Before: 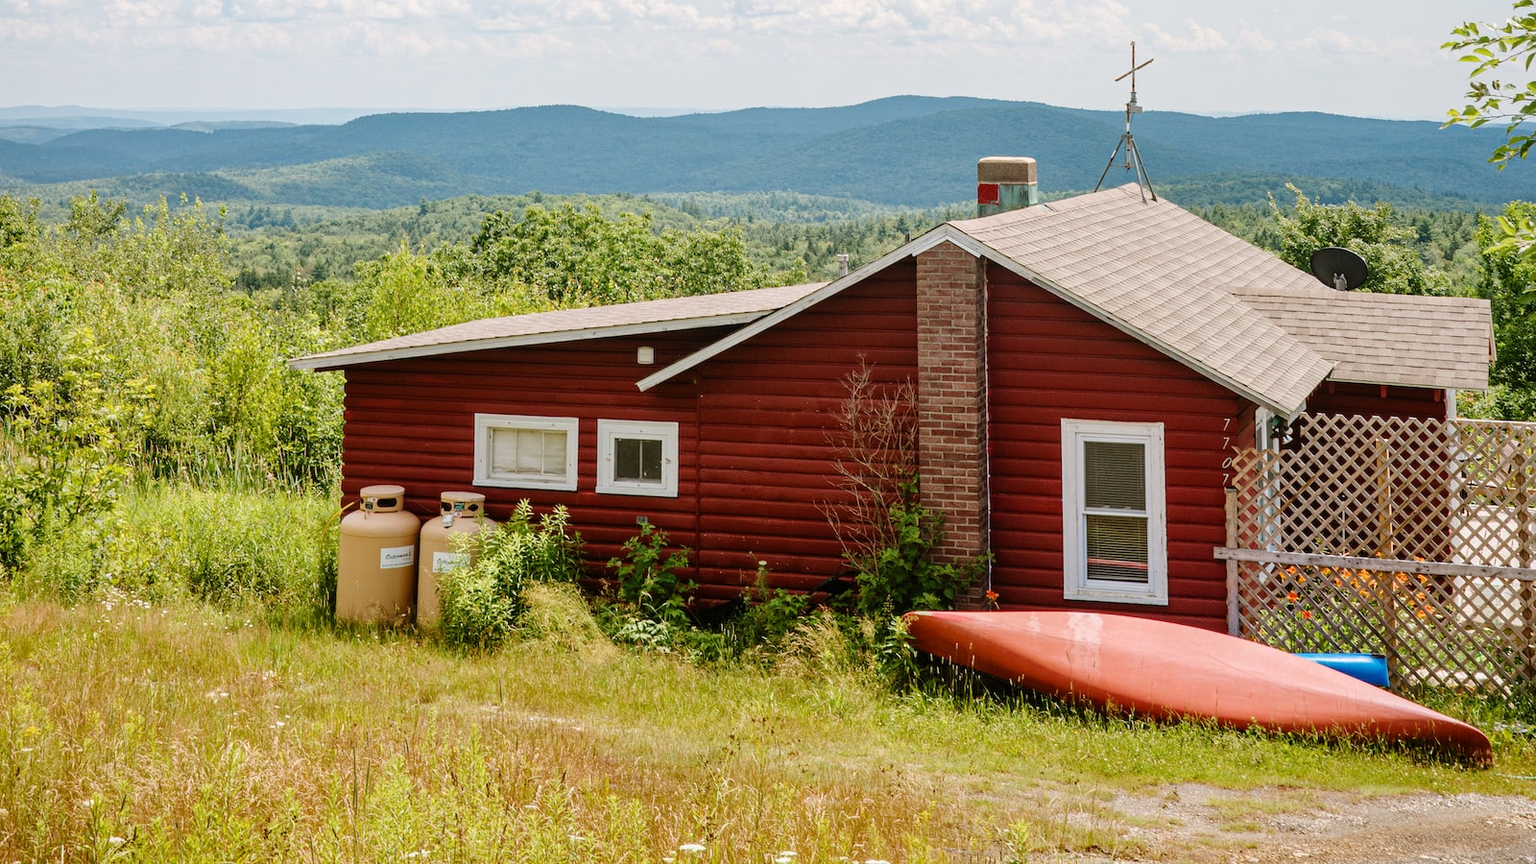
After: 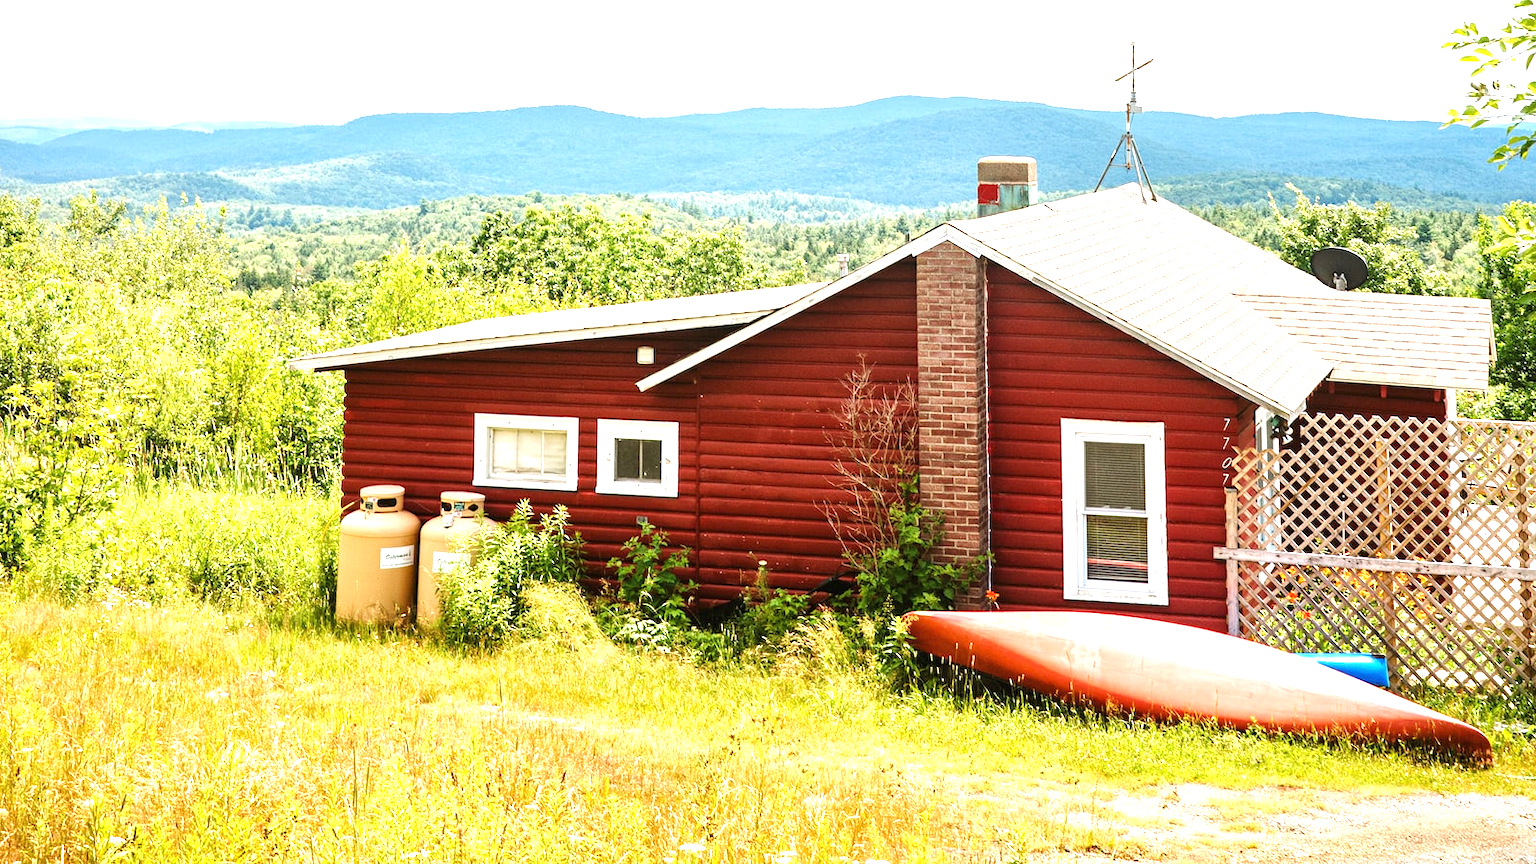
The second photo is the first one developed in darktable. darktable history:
exposure: black level correction 0, exposure 1.371 EV, compensate highlight preservation false
